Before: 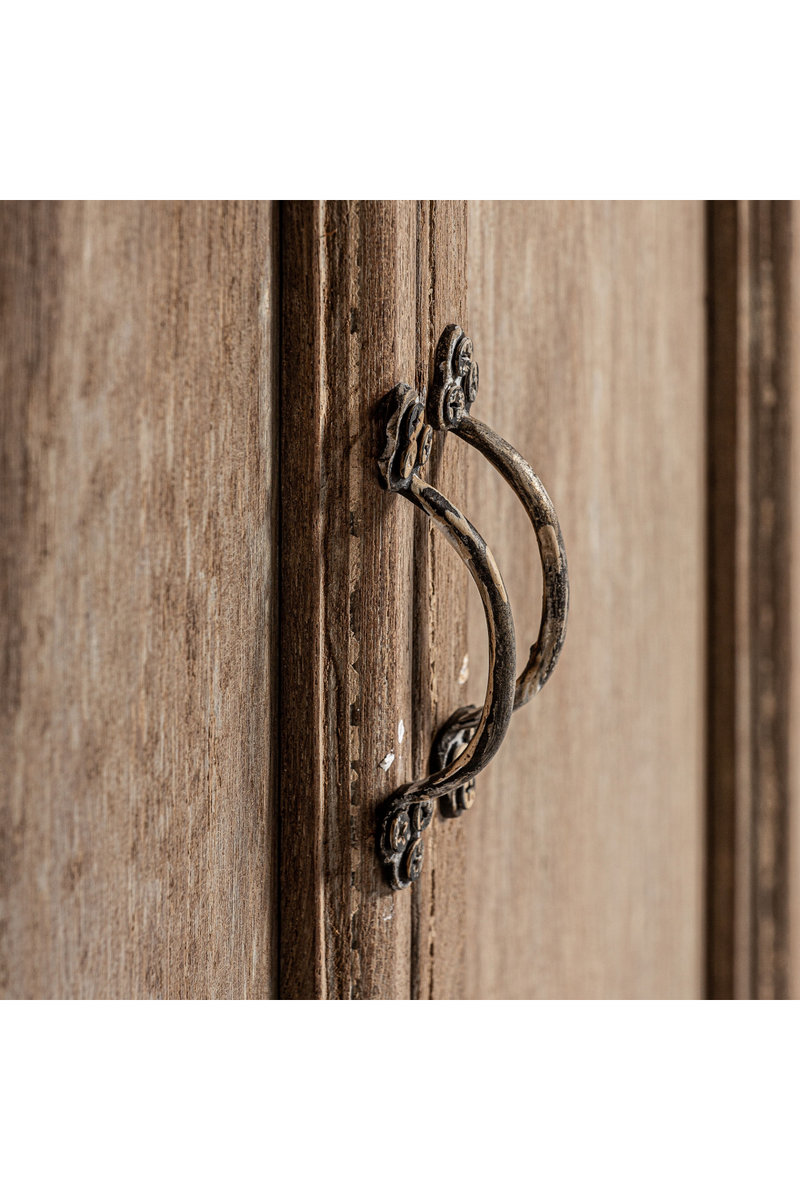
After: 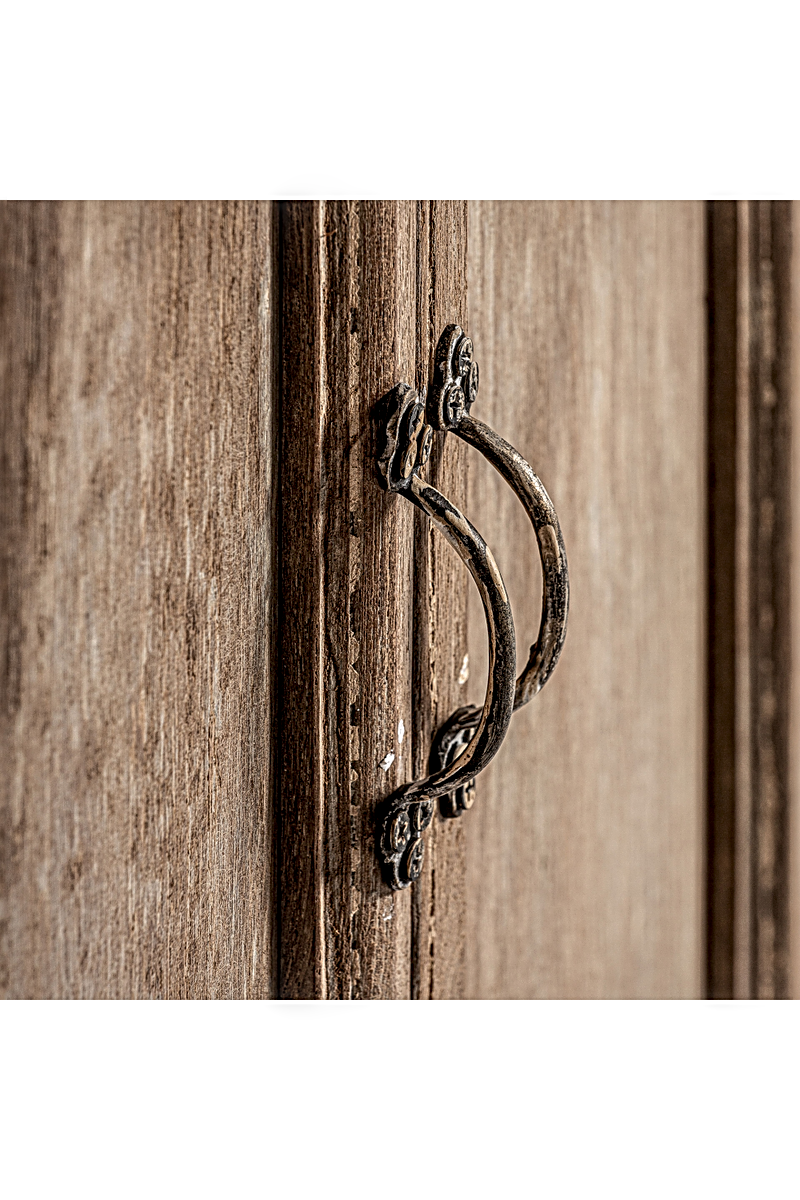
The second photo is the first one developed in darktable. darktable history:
local contrast: detail 142%
sharpen: radius 2.543, amount 0.636
